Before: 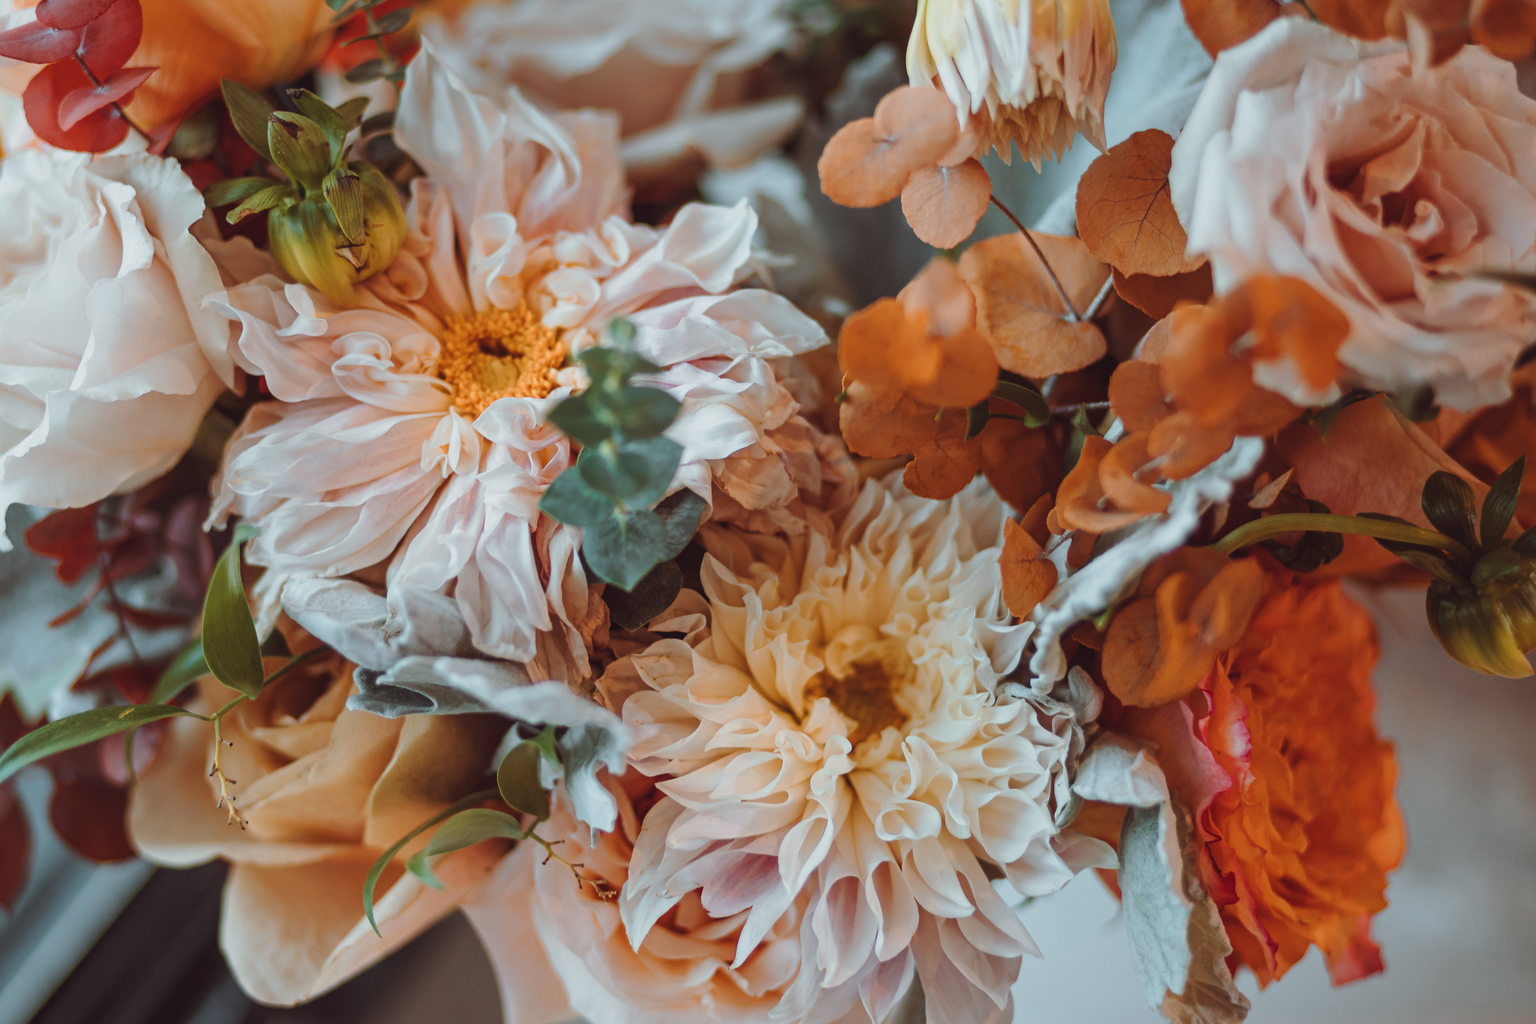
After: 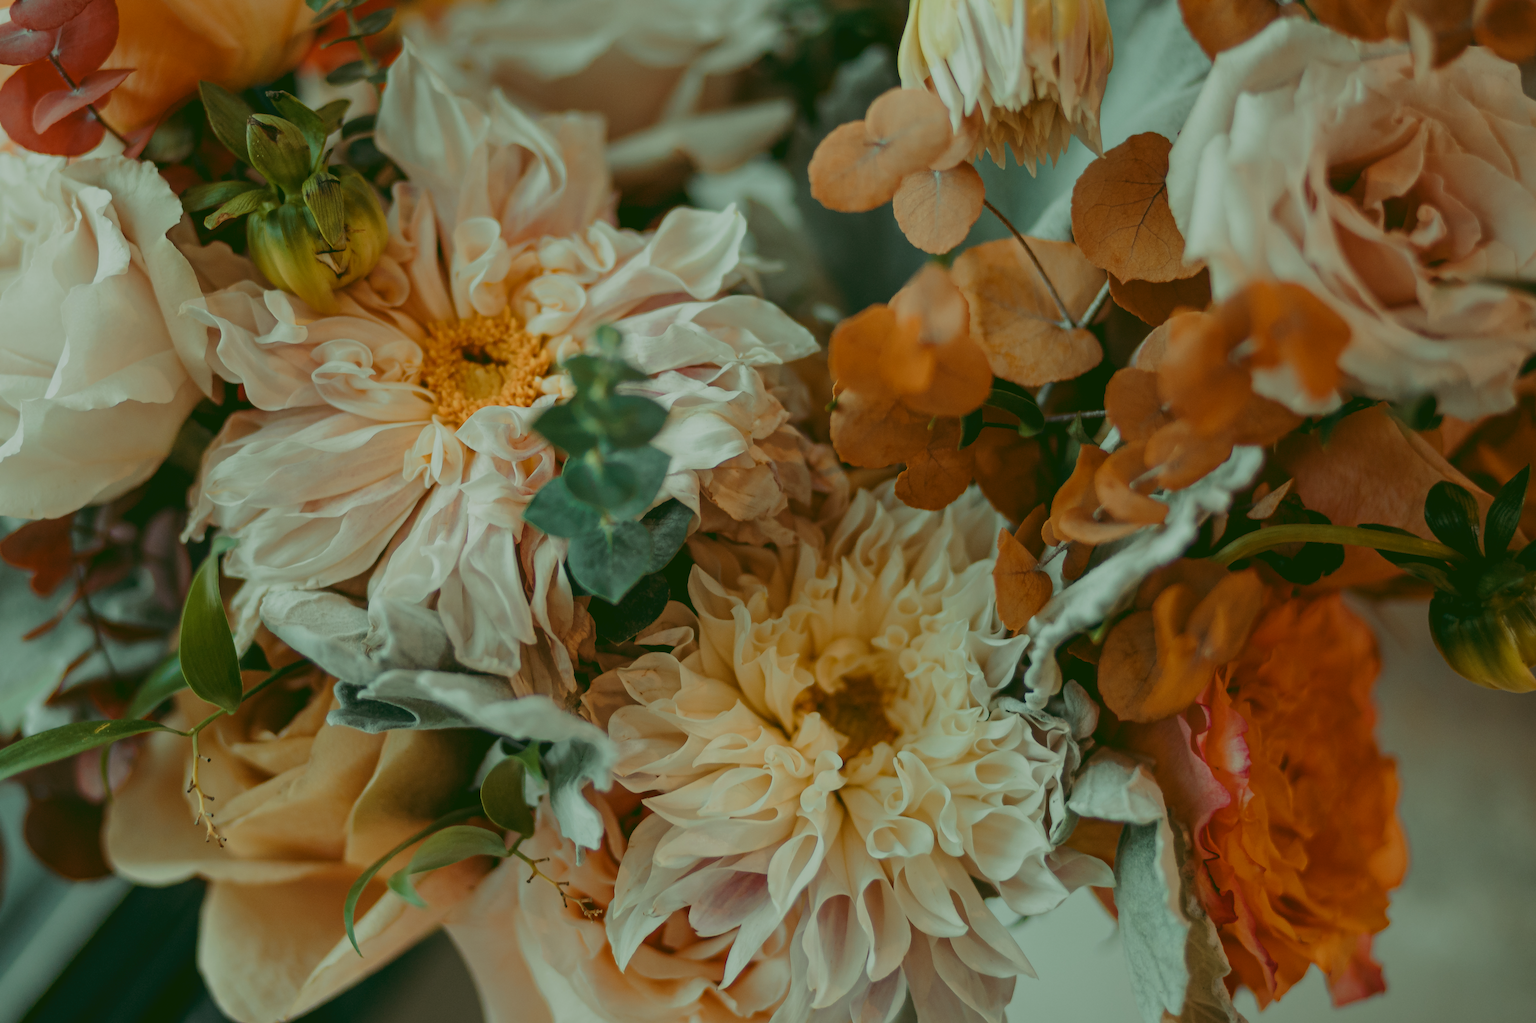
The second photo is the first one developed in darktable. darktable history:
crop: left 1.743%, right 0.268%, bottom 2.011%
rgb curve: curves: ch0 [(0.123, 0.061) (0.995, 0.887)]; ch1 [(0.06, 0.116) (1, 0.906)]; ch2 [(0, 0) (0.824, 0.69) (1, 1)], mode RGB, independent channels, compensate middle gray true
exposure: black level correction 0.006, exposure -0.226 EV, compensate highlight preservation false
